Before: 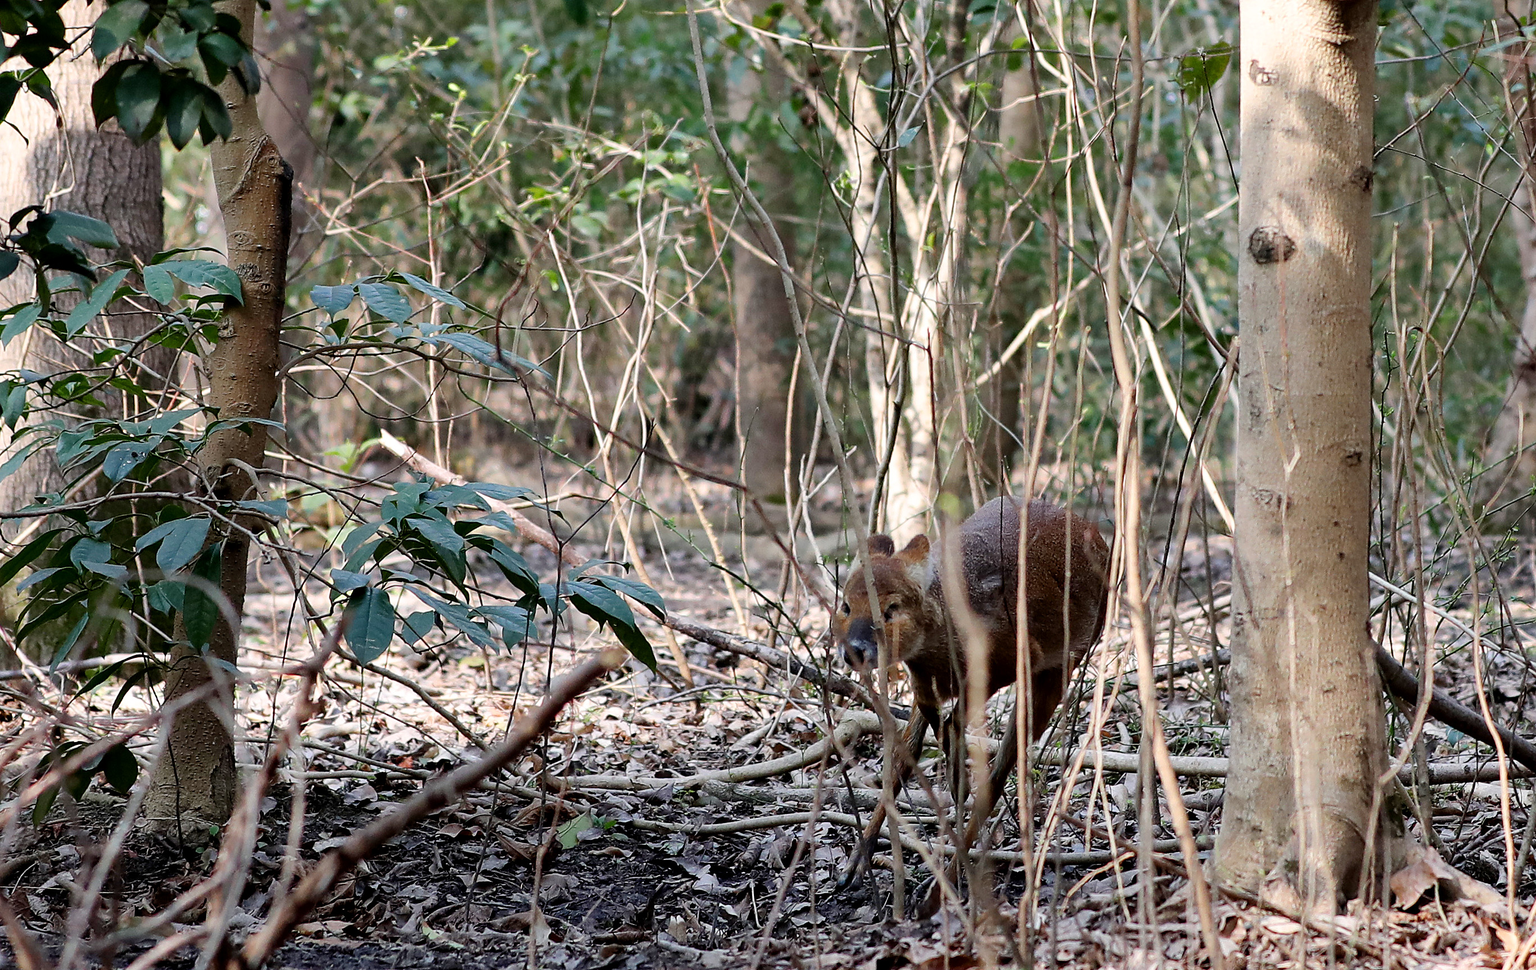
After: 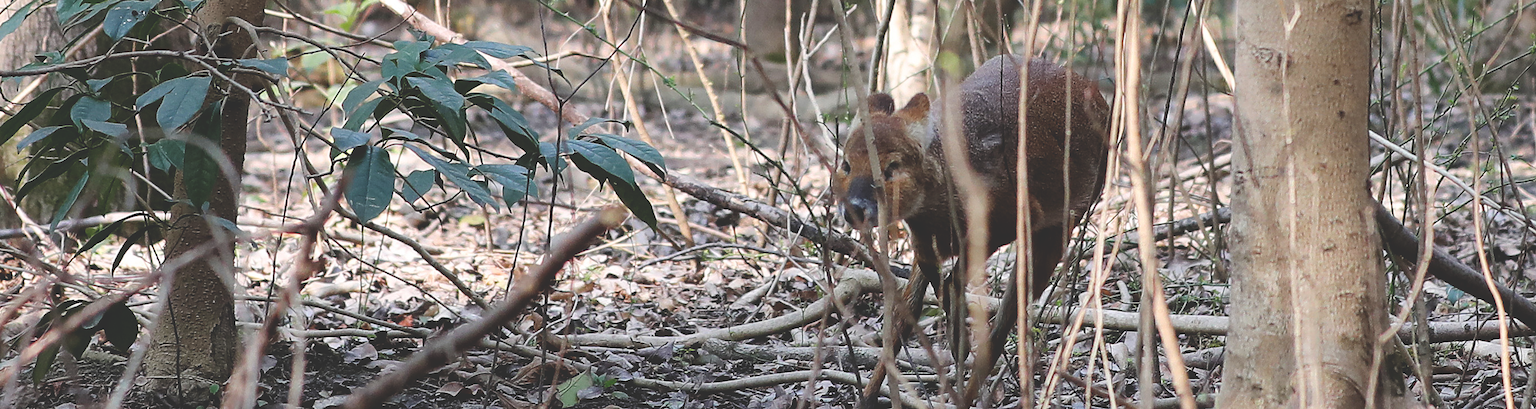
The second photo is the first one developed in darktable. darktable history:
crop: top 45.551%, bottom 12.262%
exposure: black level correction -0.028, compensate highlight preservation false
